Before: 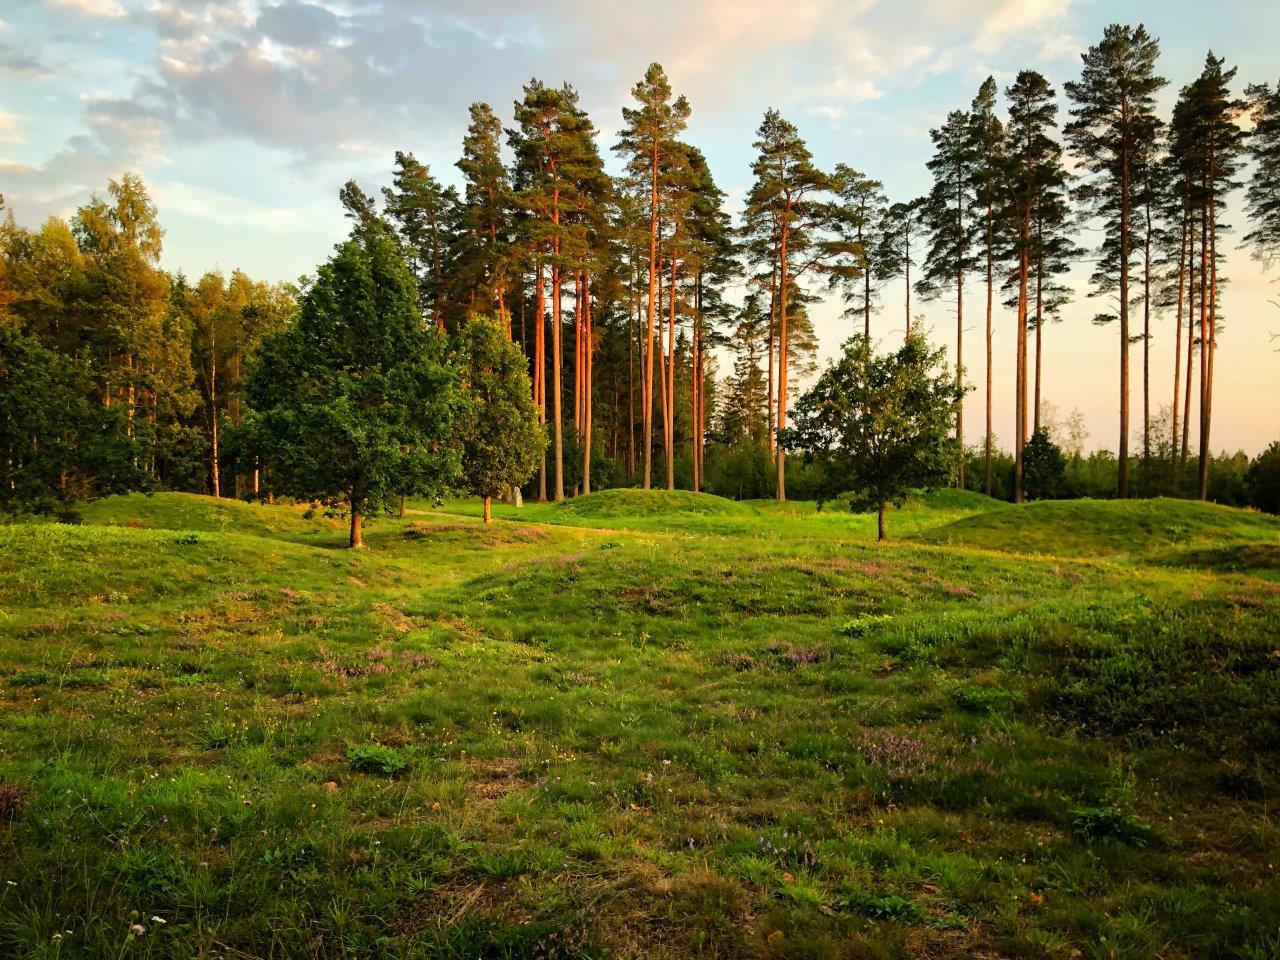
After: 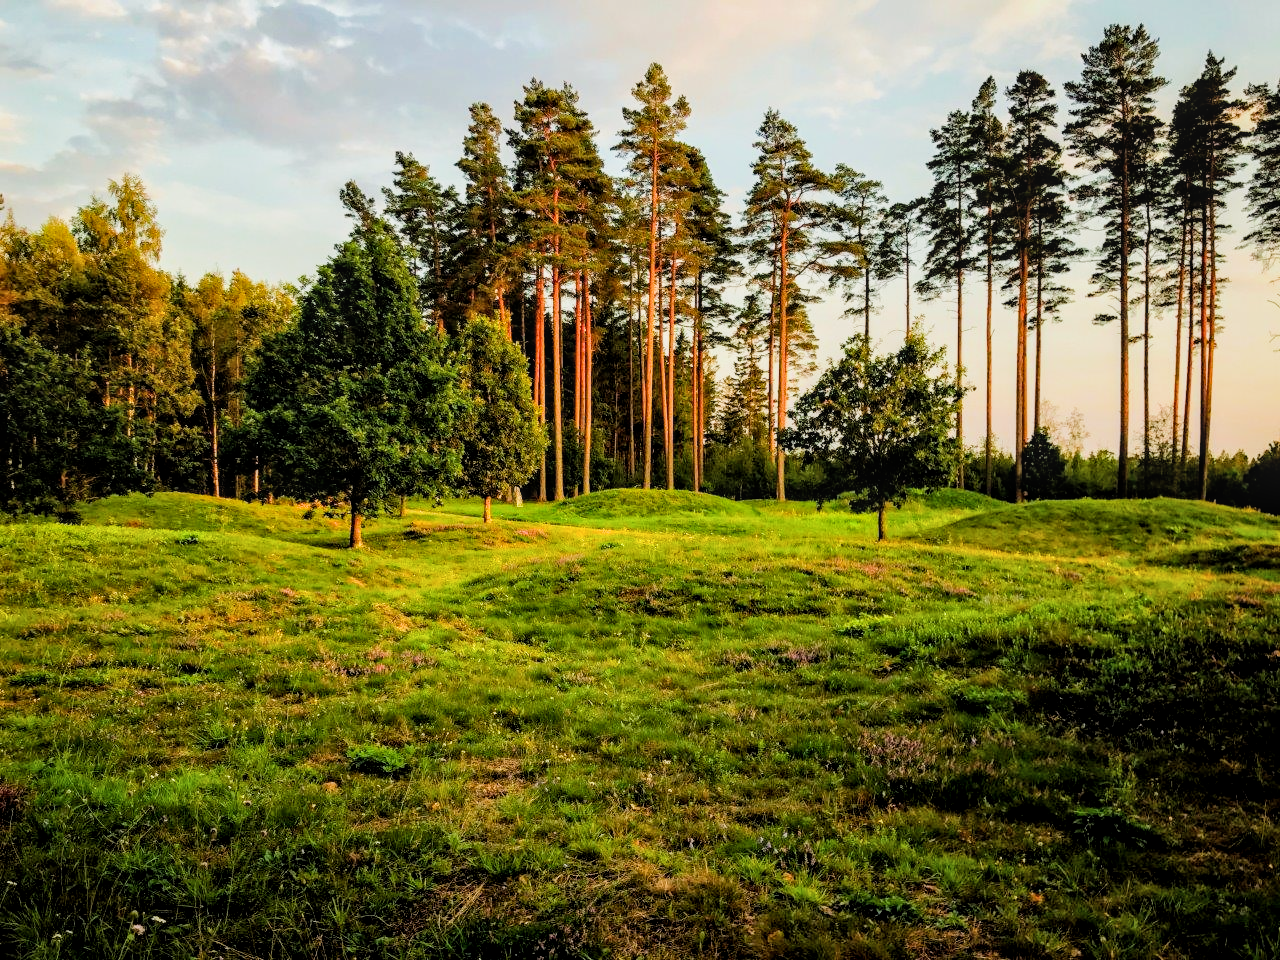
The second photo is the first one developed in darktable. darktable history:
filmic rgb: black relative exposure -5 EV, hardness 2.88, contrast 1.2, highlights saturation mix -30%
exposure: black level correction 0, exposure 0.5 EV, compensate highlight preservation false
color balance rgb: perceptual saturation grading › global saturation 10%, global vibrance 10%
local contrast: on, module defaults
